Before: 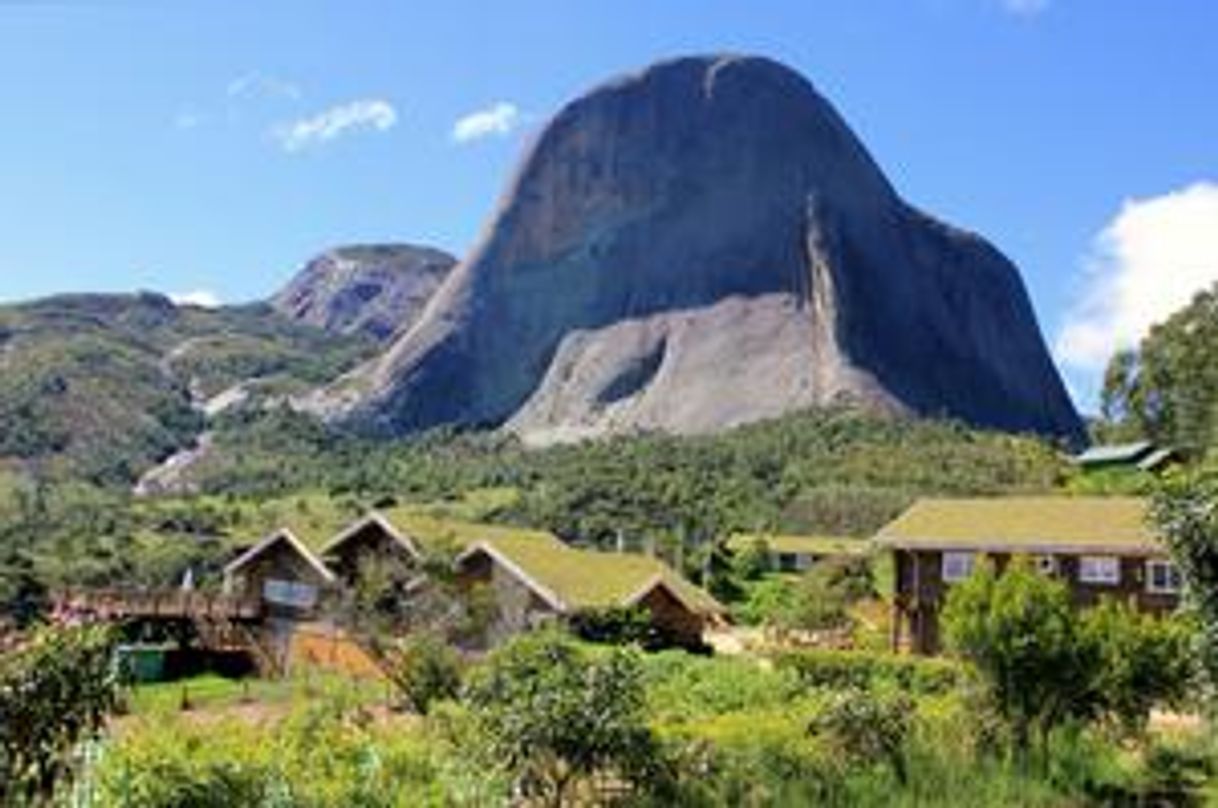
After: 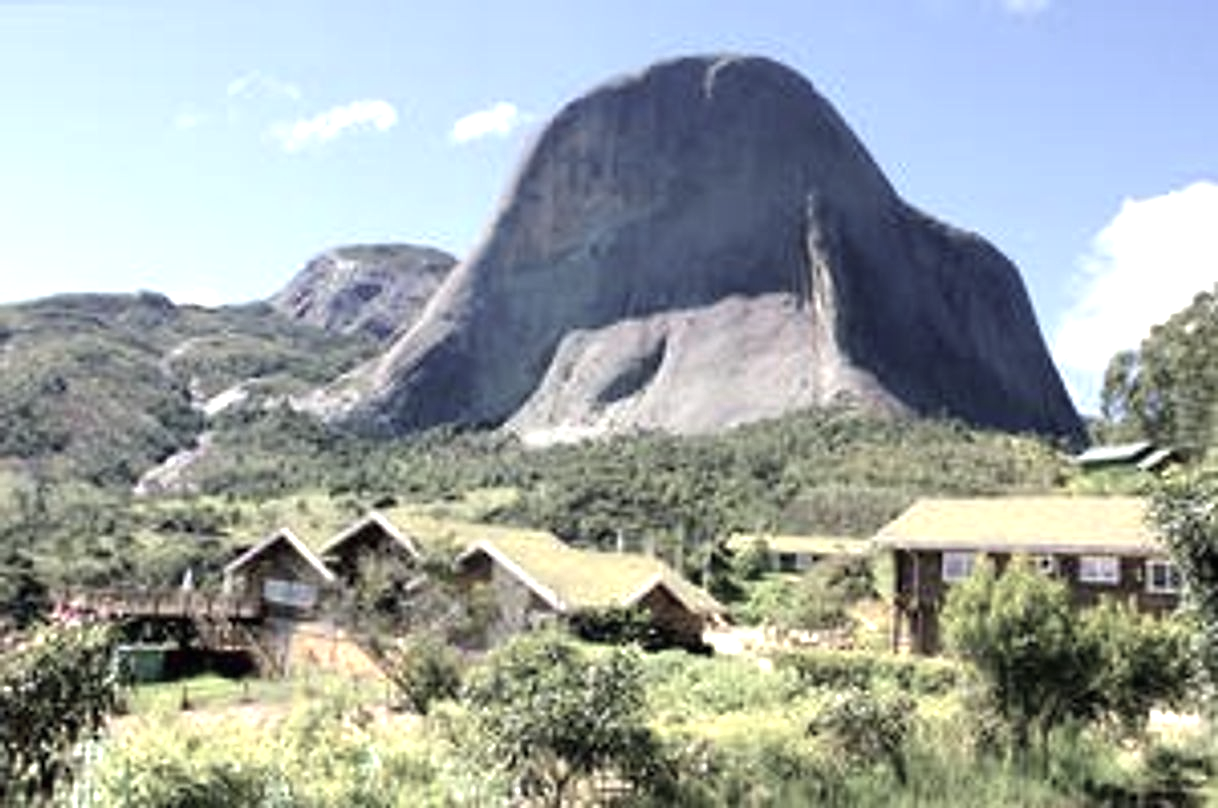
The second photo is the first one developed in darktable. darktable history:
sharpen: radius 1.466, amount 0.398, threshold 1.668
exposure: black level correction 0, exposure 0.699 EV, compensate highlight preservation false
color zones: curves: ch0 [(0, 0.6) (0.129, 0.585) (0.193, 0.596) (0.429, 0.5) (0.571, 0.5) (0.714, 0.5) (0.857, 0.5) (1, 0.6)]; ch1 [(0, 0.453) (0.112, 0.245) (0.213, 0.252) (0.429, 0.233) (0.571, 0.231) (0.683, 0.242) (0.857, 0.296) (1, 0.453)]
